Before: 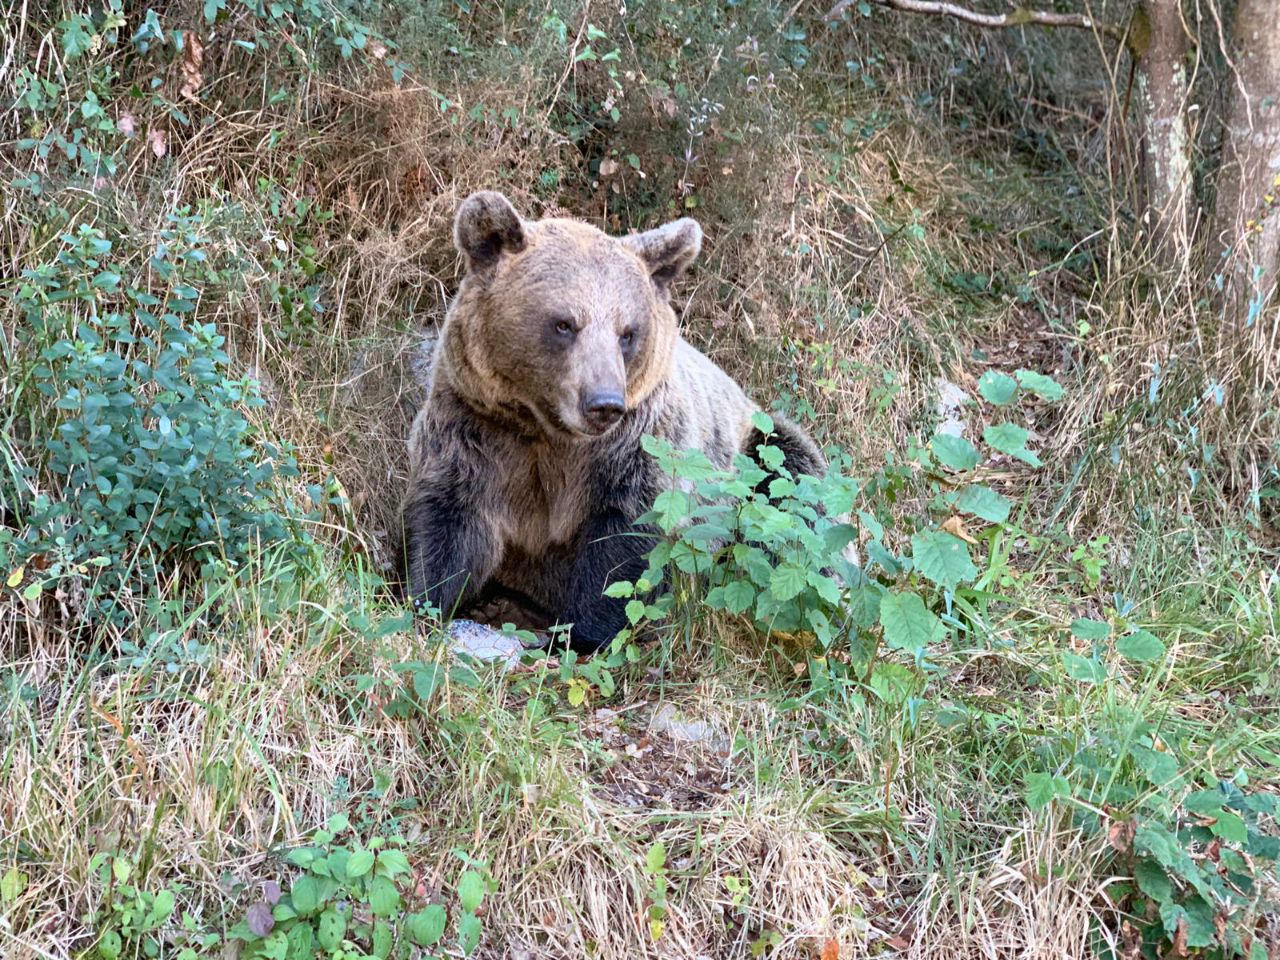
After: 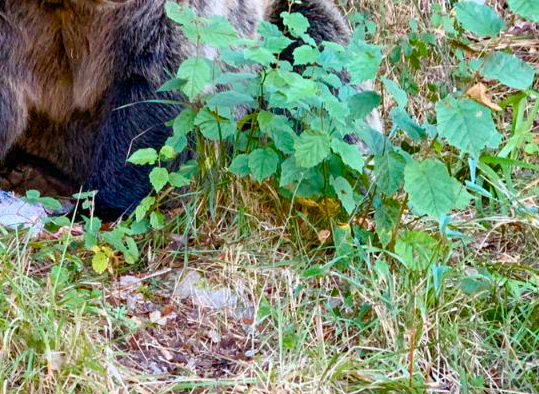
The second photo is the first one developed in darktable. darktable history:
crop: left 37.221%, top 45.169%, right 20.63%, bottom 13.777%
color balance rgb: linear chroma grading › global chroma 18.9%, perceptual saturation grading › global saturation 20%, perceptual saturation grading › highlights -25%, perceptual saturation grading › shadows 50%, global vibrance 18.93%
